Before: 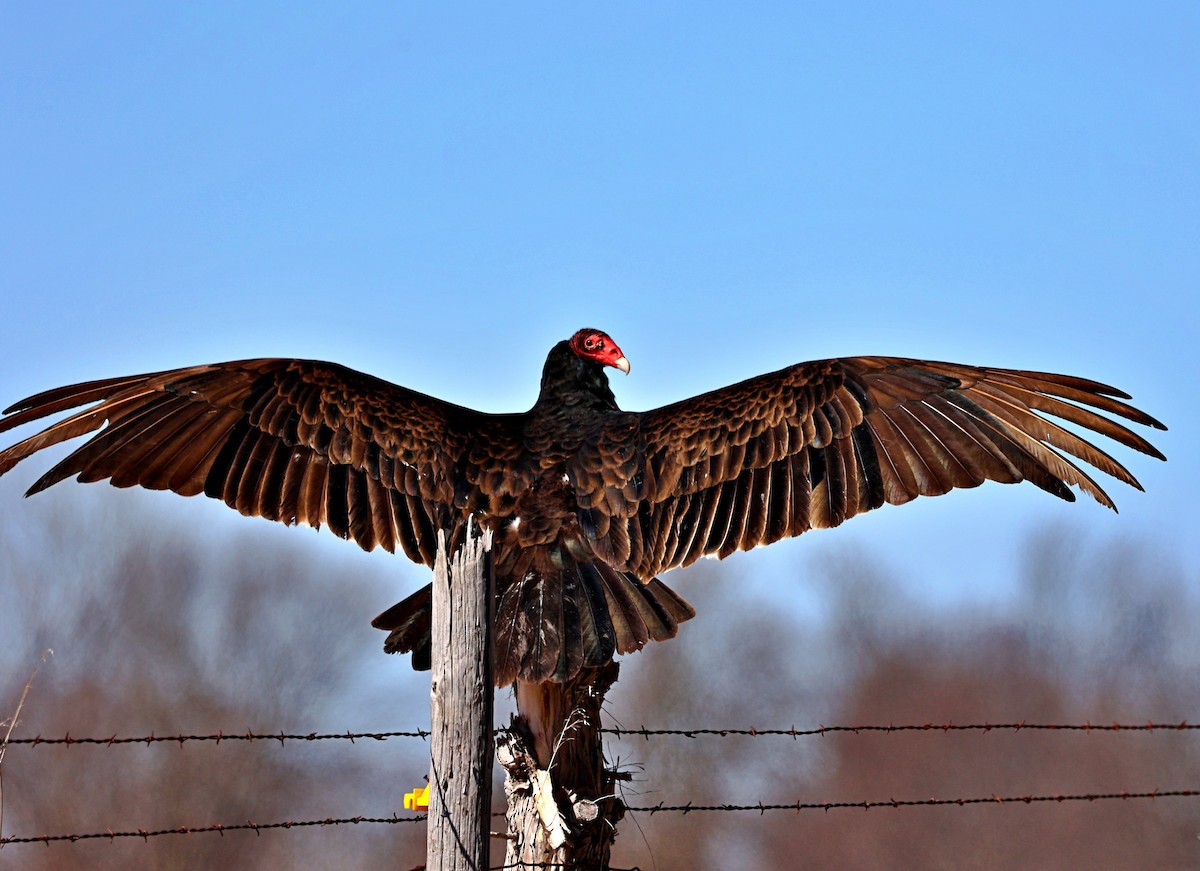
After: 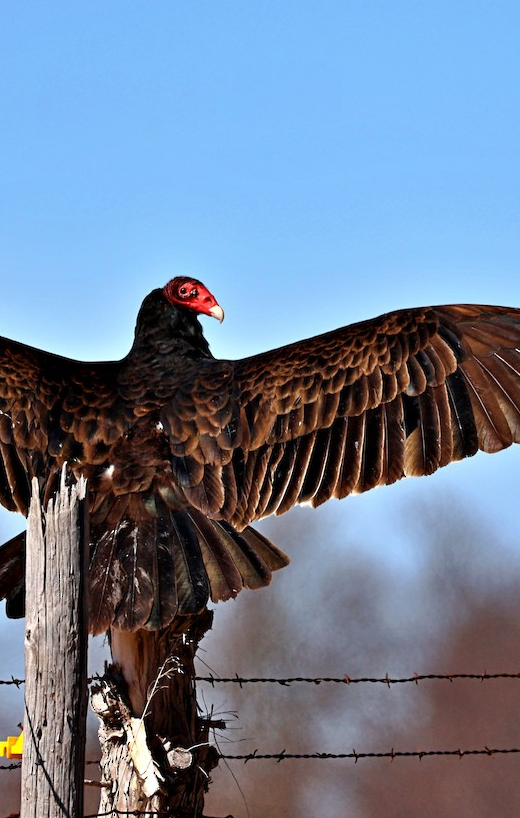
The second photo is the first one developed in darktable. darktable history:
crop: left 33.885%, top 6.013%, right 22.711%
